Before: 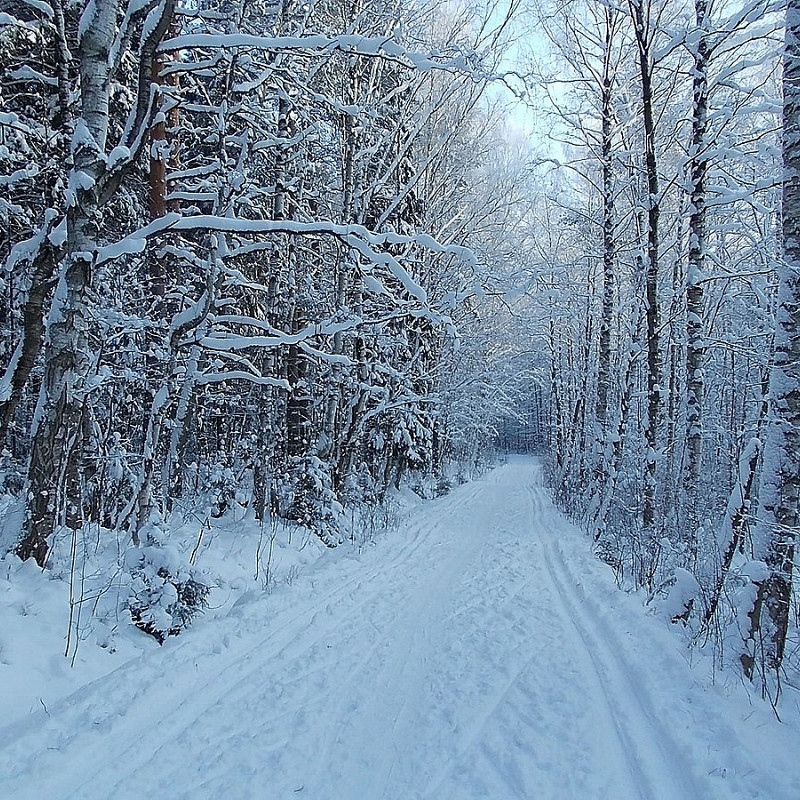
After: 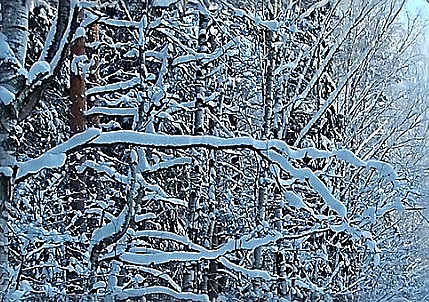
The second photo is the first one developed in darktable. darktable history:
crop: left 10.121%, top 10.631%, right 36.218%, bottom 51.526%
sharpen: radius 2.817, amount 0.715
color balance rgb: perceptual saturation grading › global saturation 25%, global vibrance 20%
